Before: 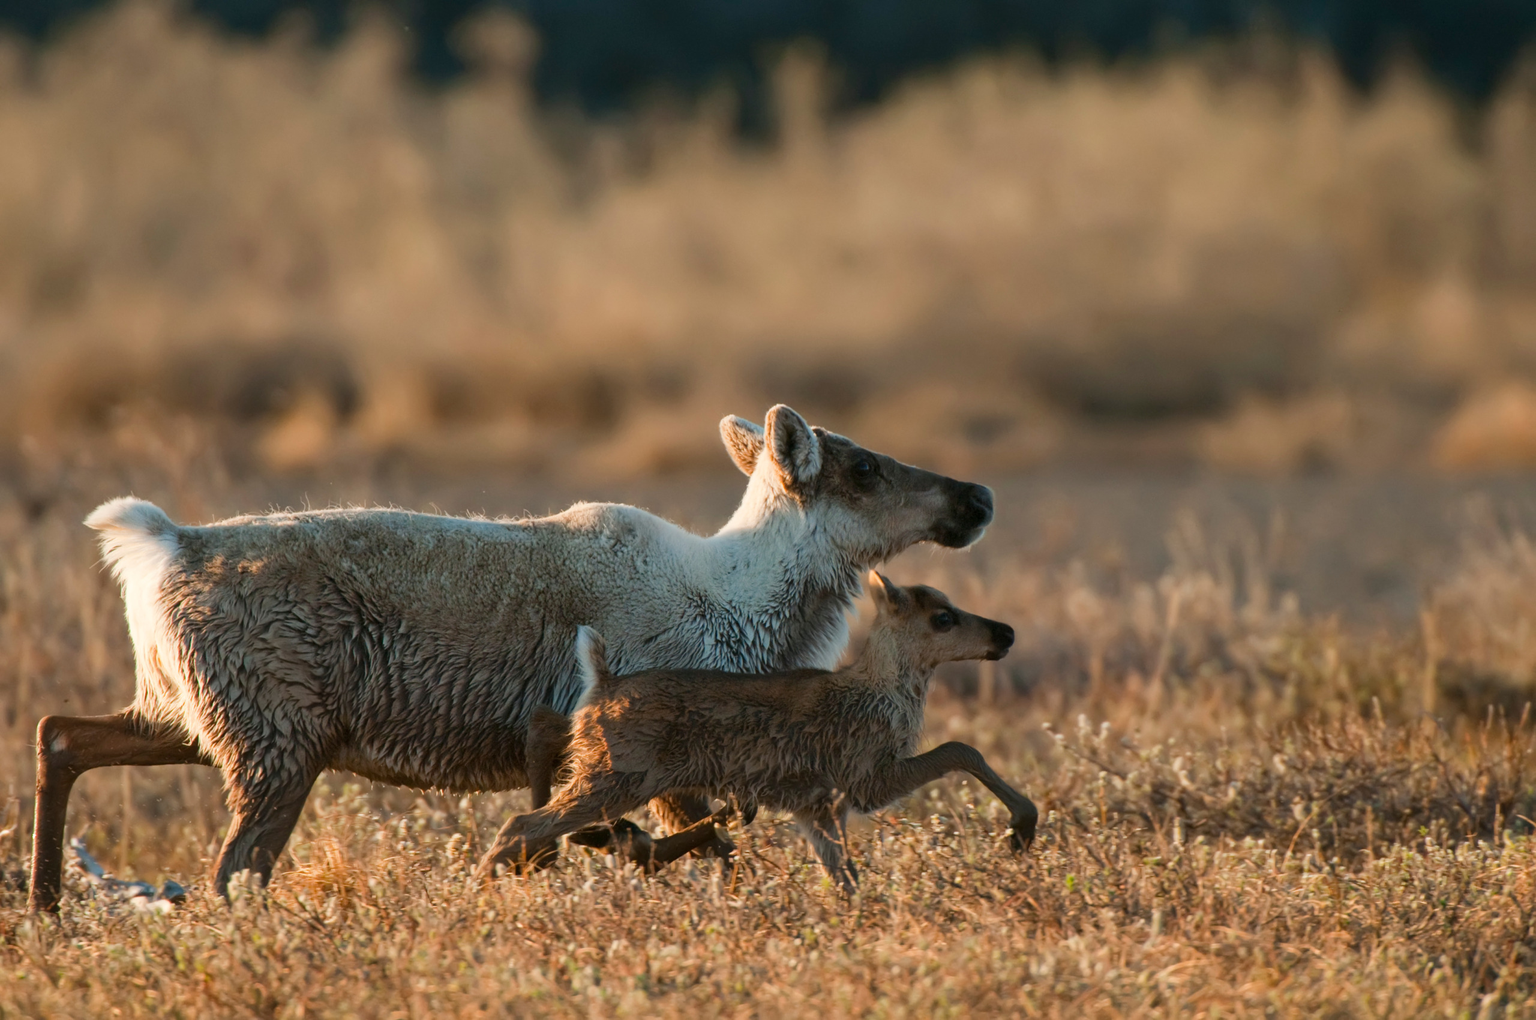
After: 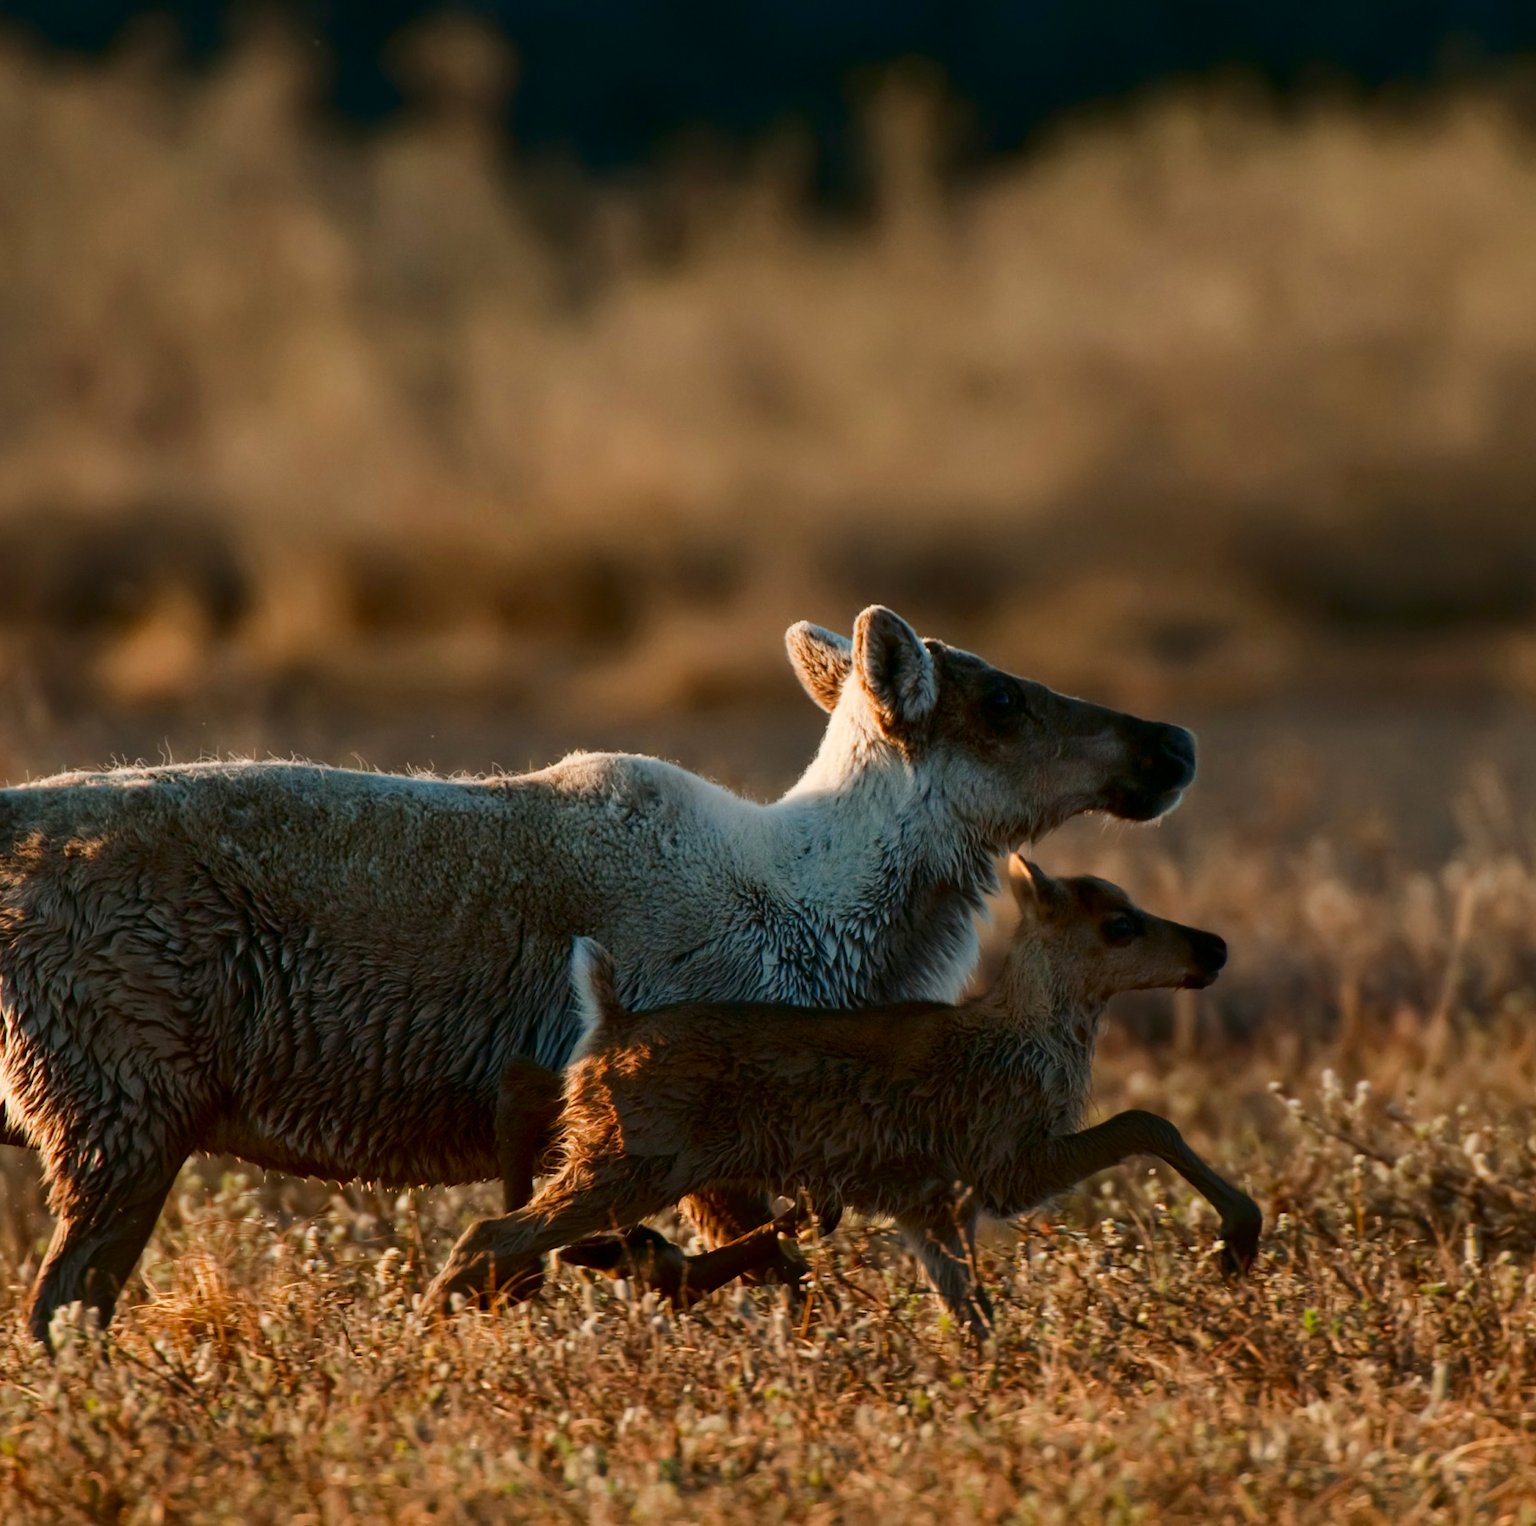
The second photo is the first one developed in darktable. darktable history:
crop and rotate: left 12.729%, right 20.47%
contrast brightness saturation: contrast 0.125, brightness -0.244, saturation 0.138
tone equalizer: edges refinement/feathering 500, mask exposure compensation -1.57 EV, preserve details no
